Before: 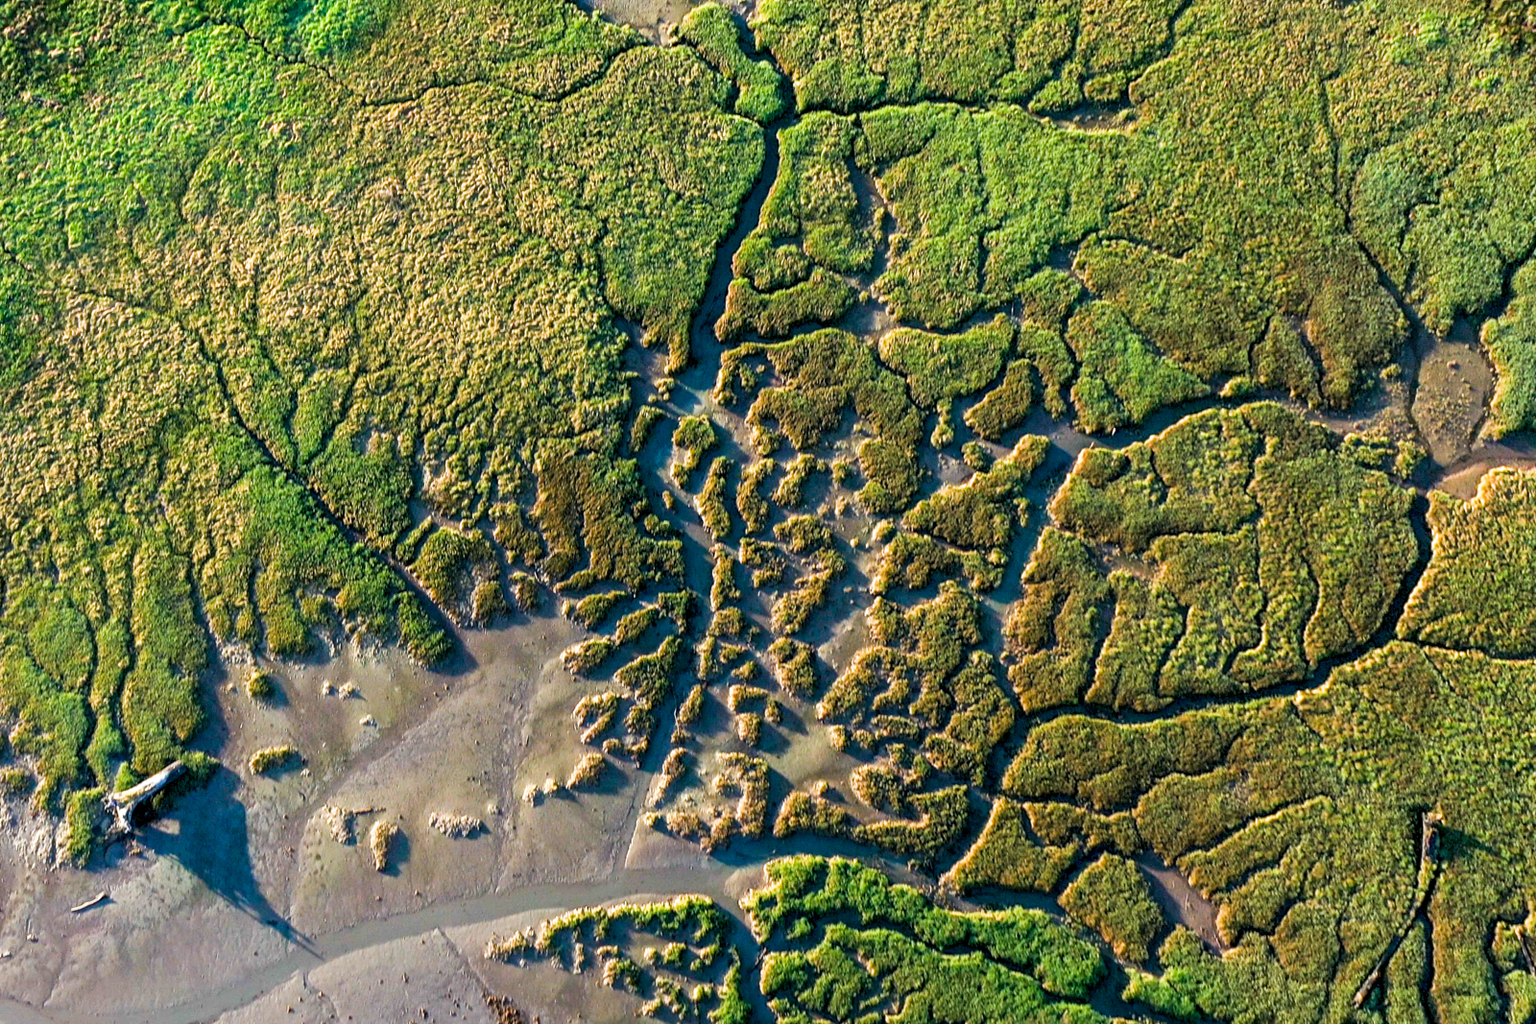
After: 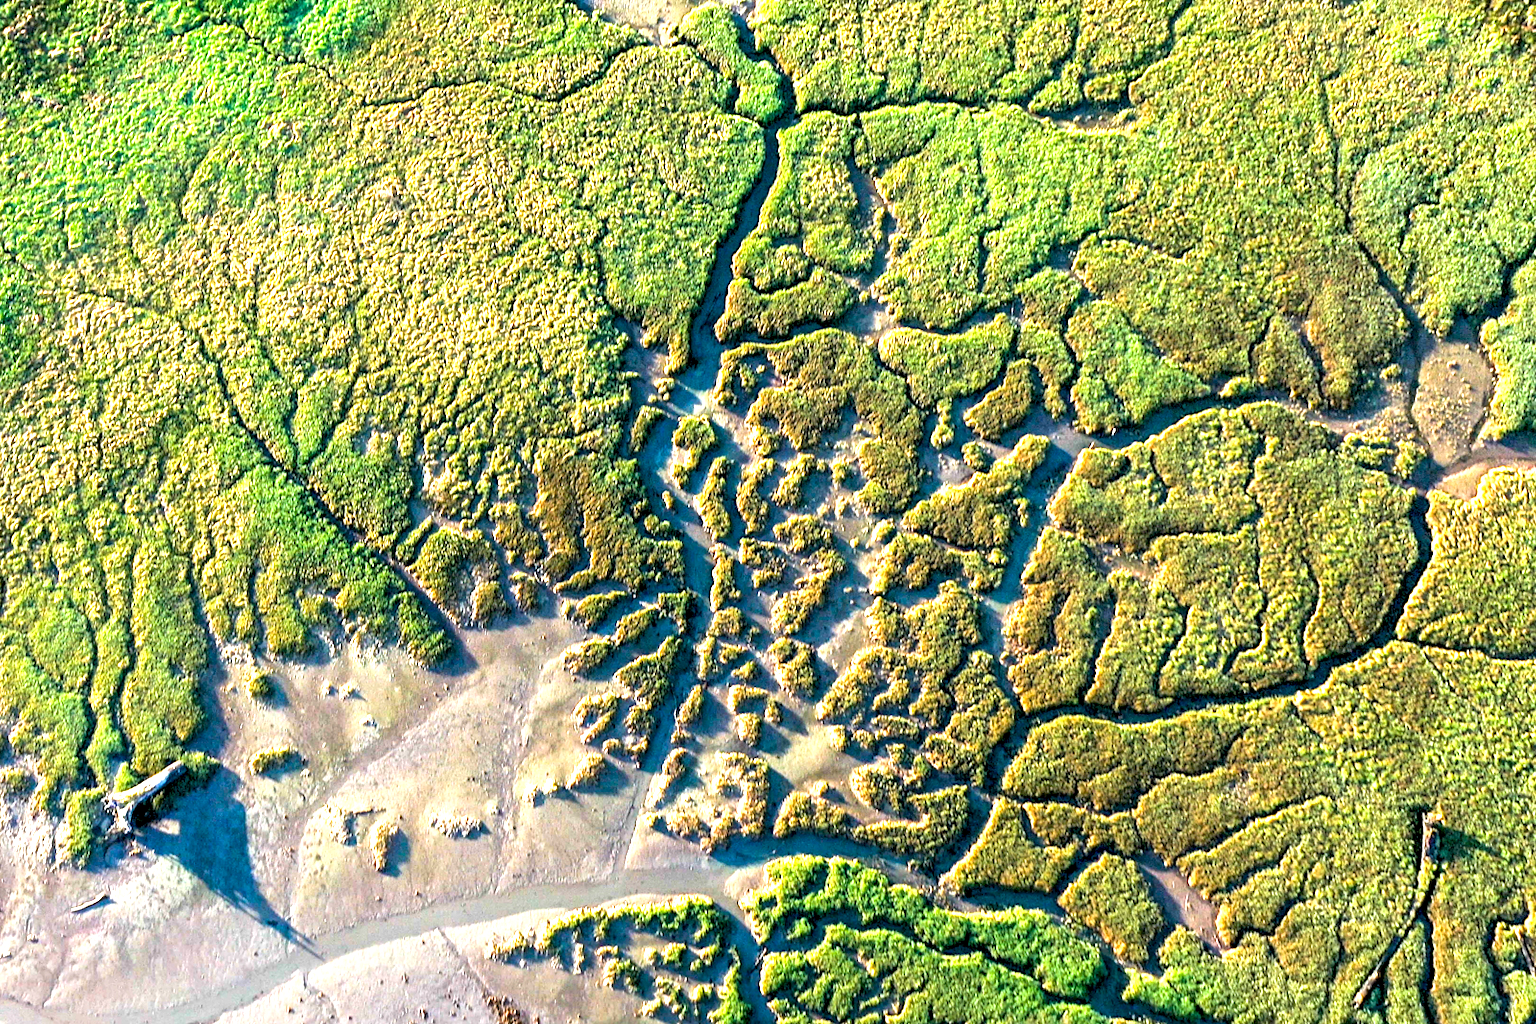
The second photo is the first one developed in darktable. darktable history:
exposure: black level correction 0, exposure 1.199 EV, compensate highlight preservation false
local contrast: highlights 103%, shadows 103%, detail 119%, midtone range 0.2
